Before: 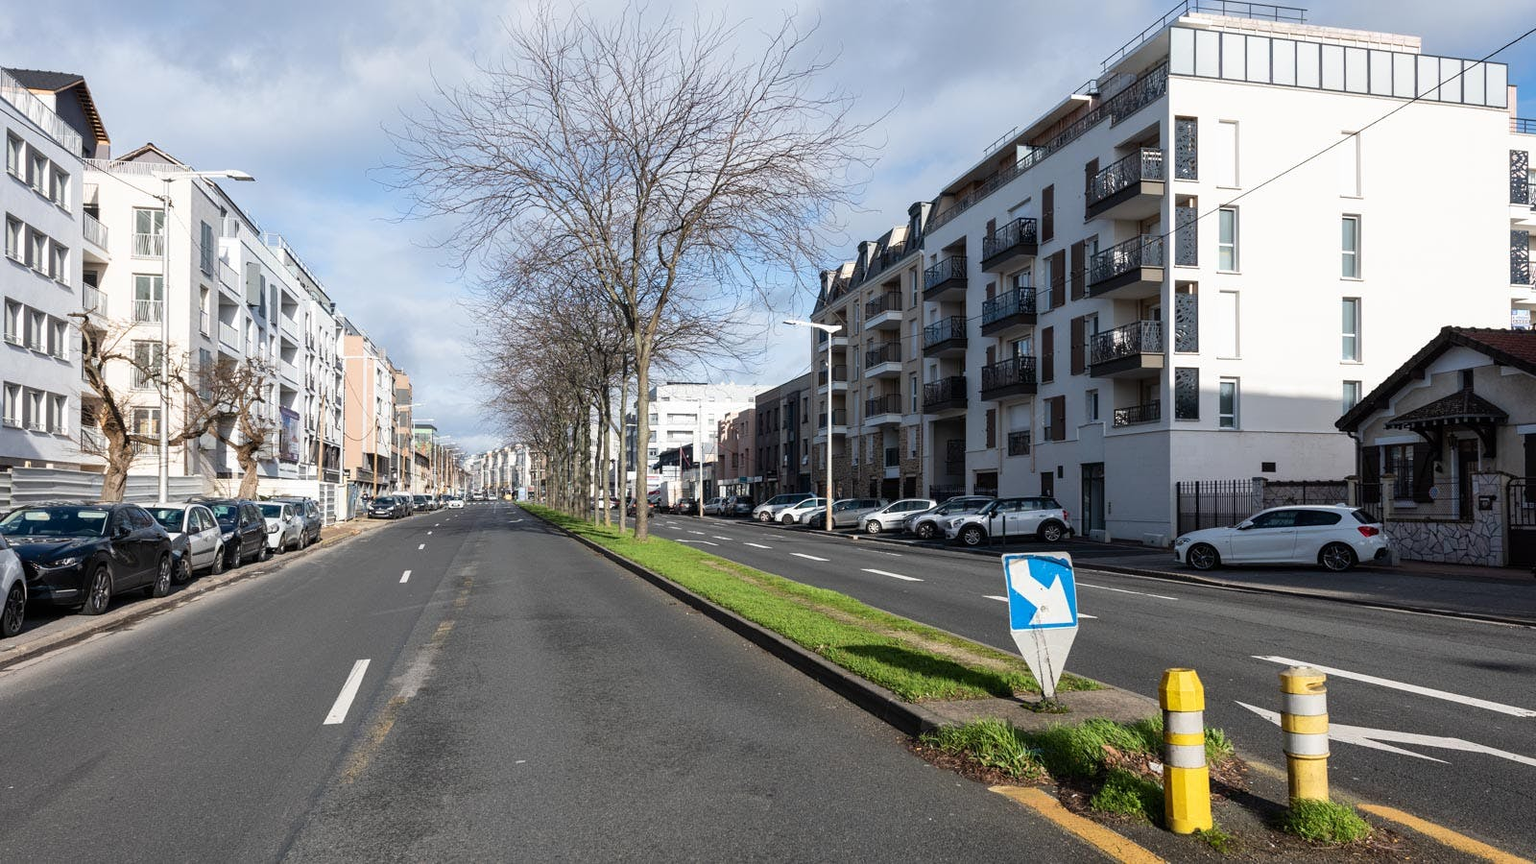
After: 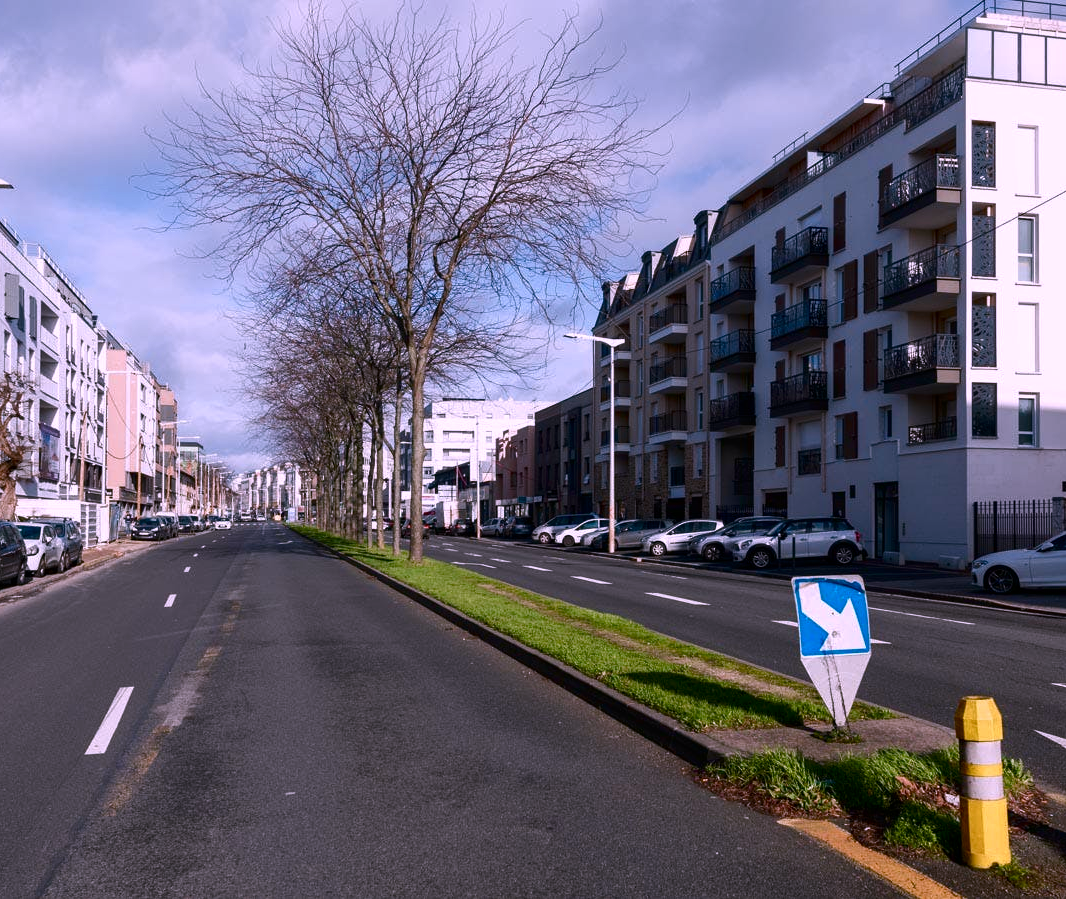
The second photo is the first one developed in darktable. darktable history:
contrast brightness saturation: brightness -0.2, saturation 0.08
crop and rotate: left 15.754%, right 17.579%
color balance rgb: perceptual saturation grading › global saturation 20%, perceptual saturation grading › highlights -25%, perceptual saturation grading › shadows 25%
color correction: highlights a* 15.46, highlights b* -20.56
